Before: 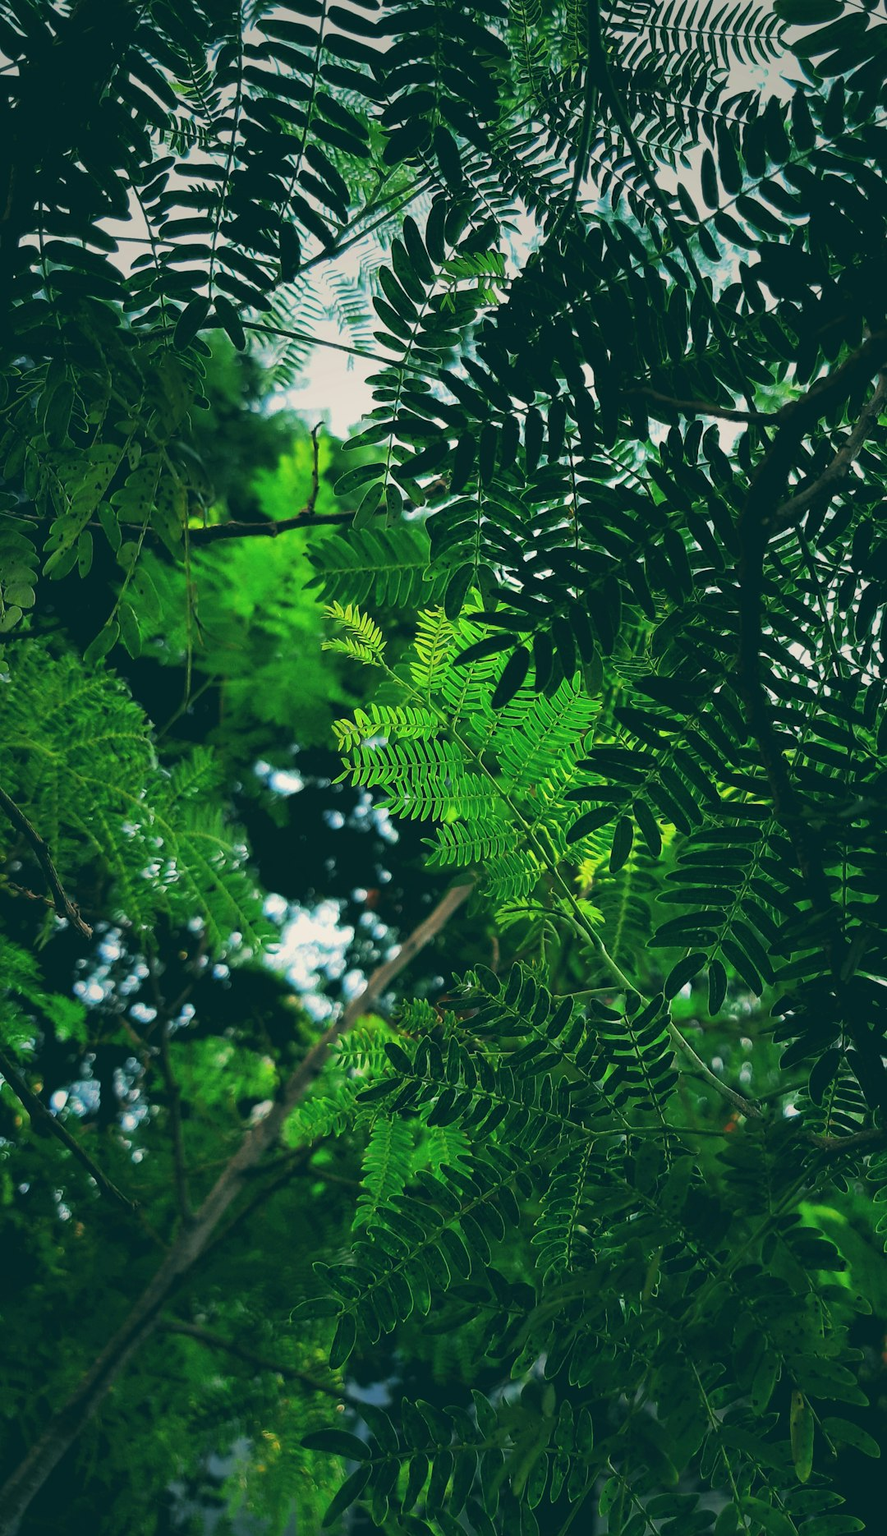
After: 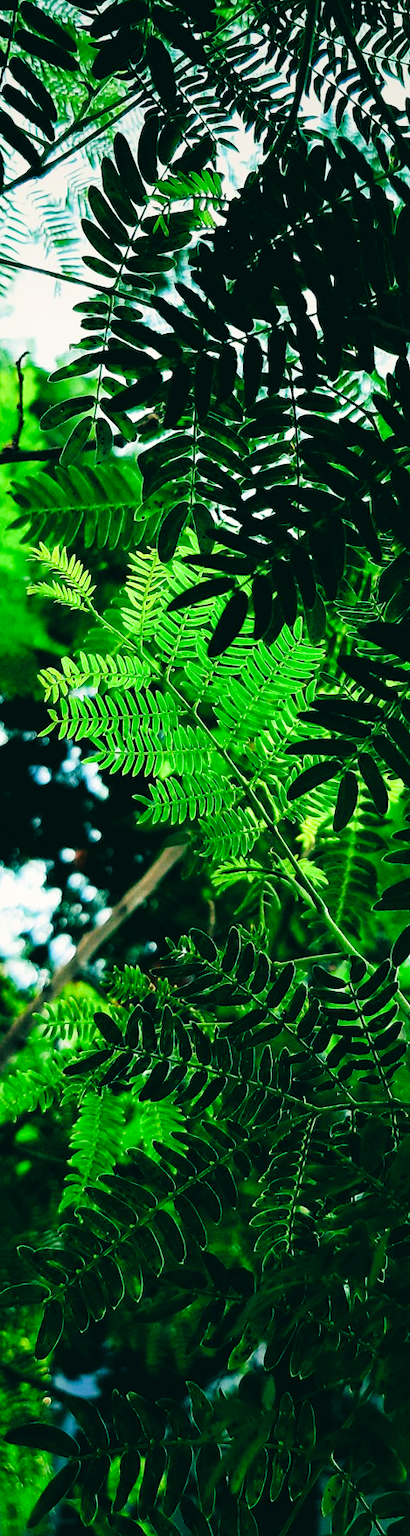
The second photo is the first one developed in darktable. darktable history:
filmic rgb: black relative exposure -5.06 EV, white relative exposure 3.52 EV, threshold 2.99 EV, hardness 3.17, contrast 1.193, highlights saturation mix -49.55%, enable highlight reconstruction true
contrast brightness saturation: contrast 0.118, brightness -0.118, saturation 0.201
tone curve: curves: ch0 [(0, 0) (0.003, 0.002) (0.011, 0.009) (0.025, 0.02) (0.044, 0.034) (0.069, 0.046) (0.1, 0.062) (0.136, 0.083) (0.177, 0.119) (0.224, 0.162) (0.277, 0.216) (0.335, 0.282) (0.399, 0.365) (0.468, 0.457) (0.543, 0.541) (0.623, 0.624) (0.709, 0.713) (0.801, 0.797) (0.898, 0.889) (1, 1)], preserve colors none
crop: left 33.442%, top 5.945%, right 22.974%
exposure: exposure 1 EV, compensate highlight preservation false
